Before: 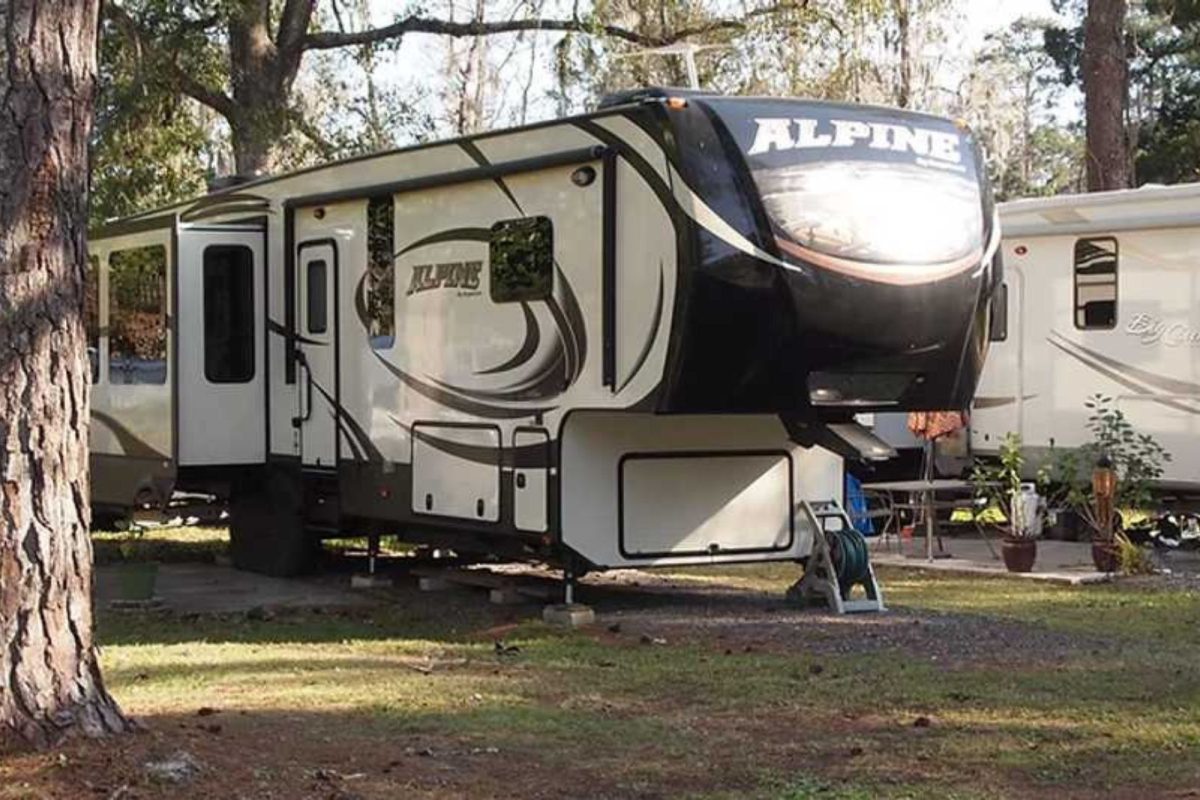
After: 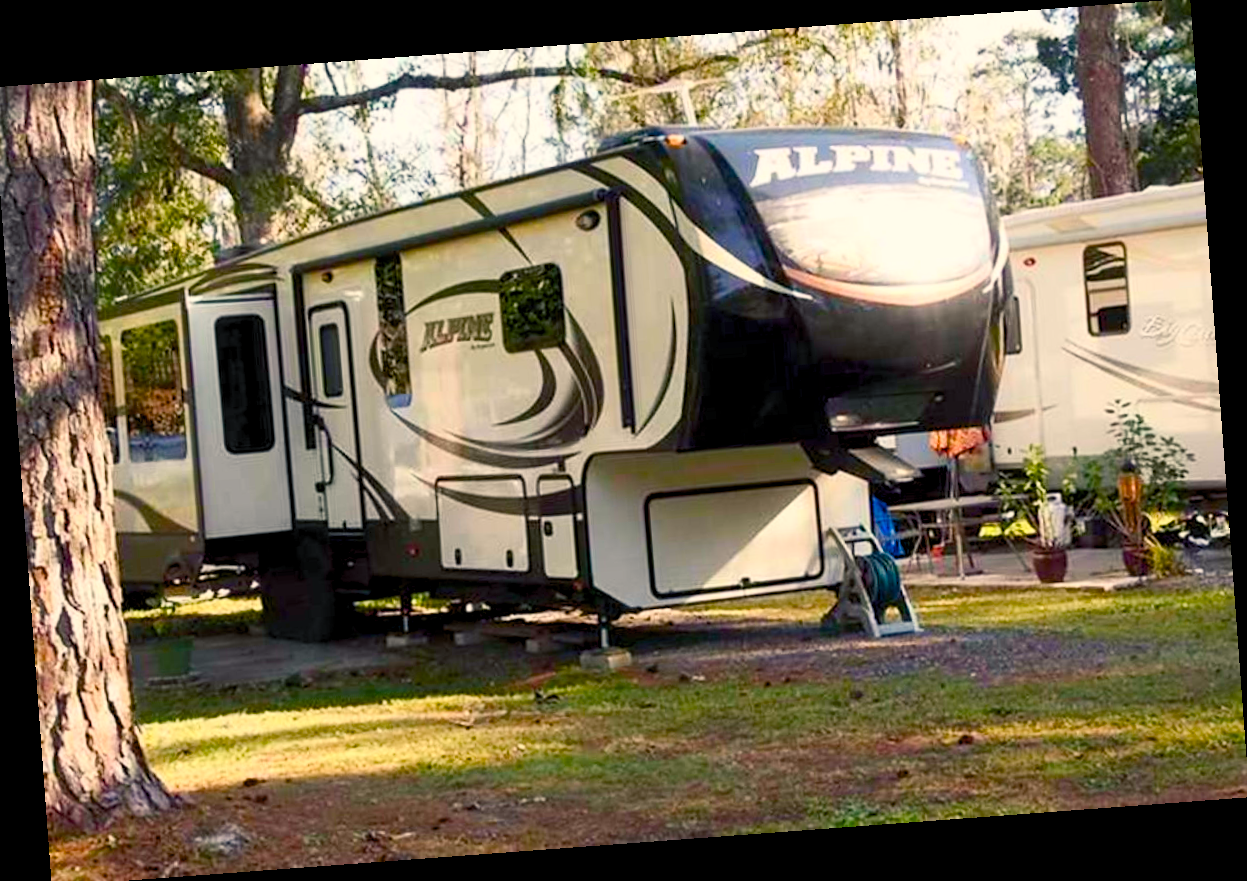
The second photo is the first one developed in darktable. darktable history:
rotate and perspective: rotation -4.25°, automatic cropping off
crop and rotate: left 0.614%, top 0.179%, bottom 0.309%
contrast brightness saturation: contrast 0.2, brightness 0.16, saturation 0.22
color balance: on, module defaults
color balance rgb: shadows lift › chroma 3%, shadows lift › hue 240.84°, highlights gain › chroma 3%, highlights gain › hue 73.2°, global offset › luminance -0.5%, perceptual saturation grading › global saturation 20%, perceptual saturation grading › highlights -25%, perceptual saturation grading › shadows 50%, global vibrance 25.26%
